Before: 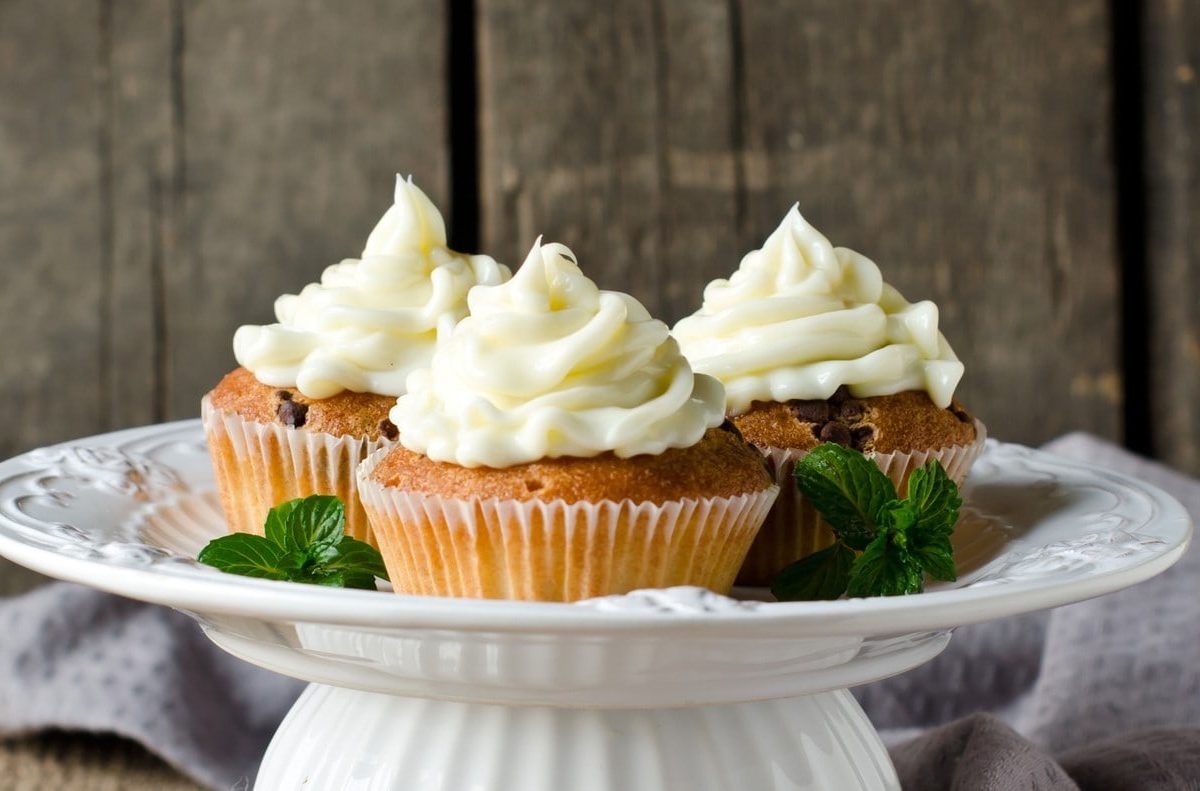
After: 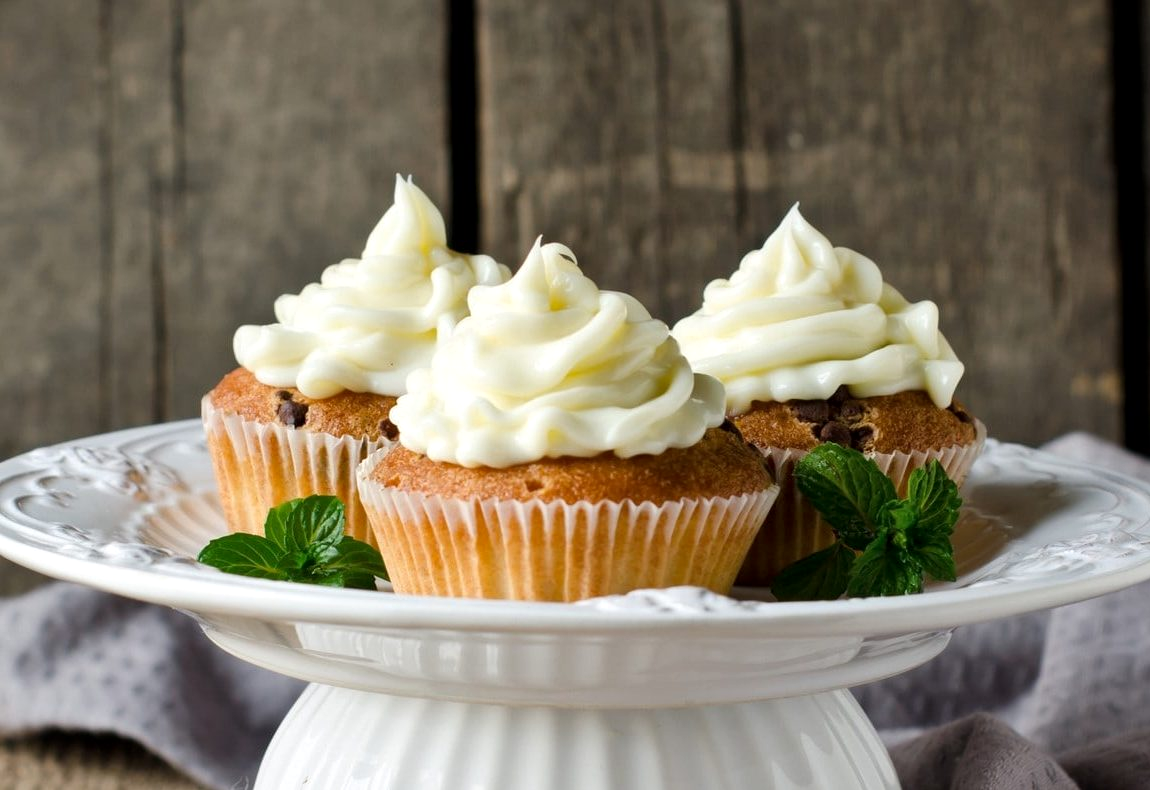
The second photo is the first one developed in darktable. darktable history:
crop: right 4.126%, bottom 0.031%
local contrast: mode bilateral grid, contrast 20, coarseness 50, detail 120%, midtone range 0.2
